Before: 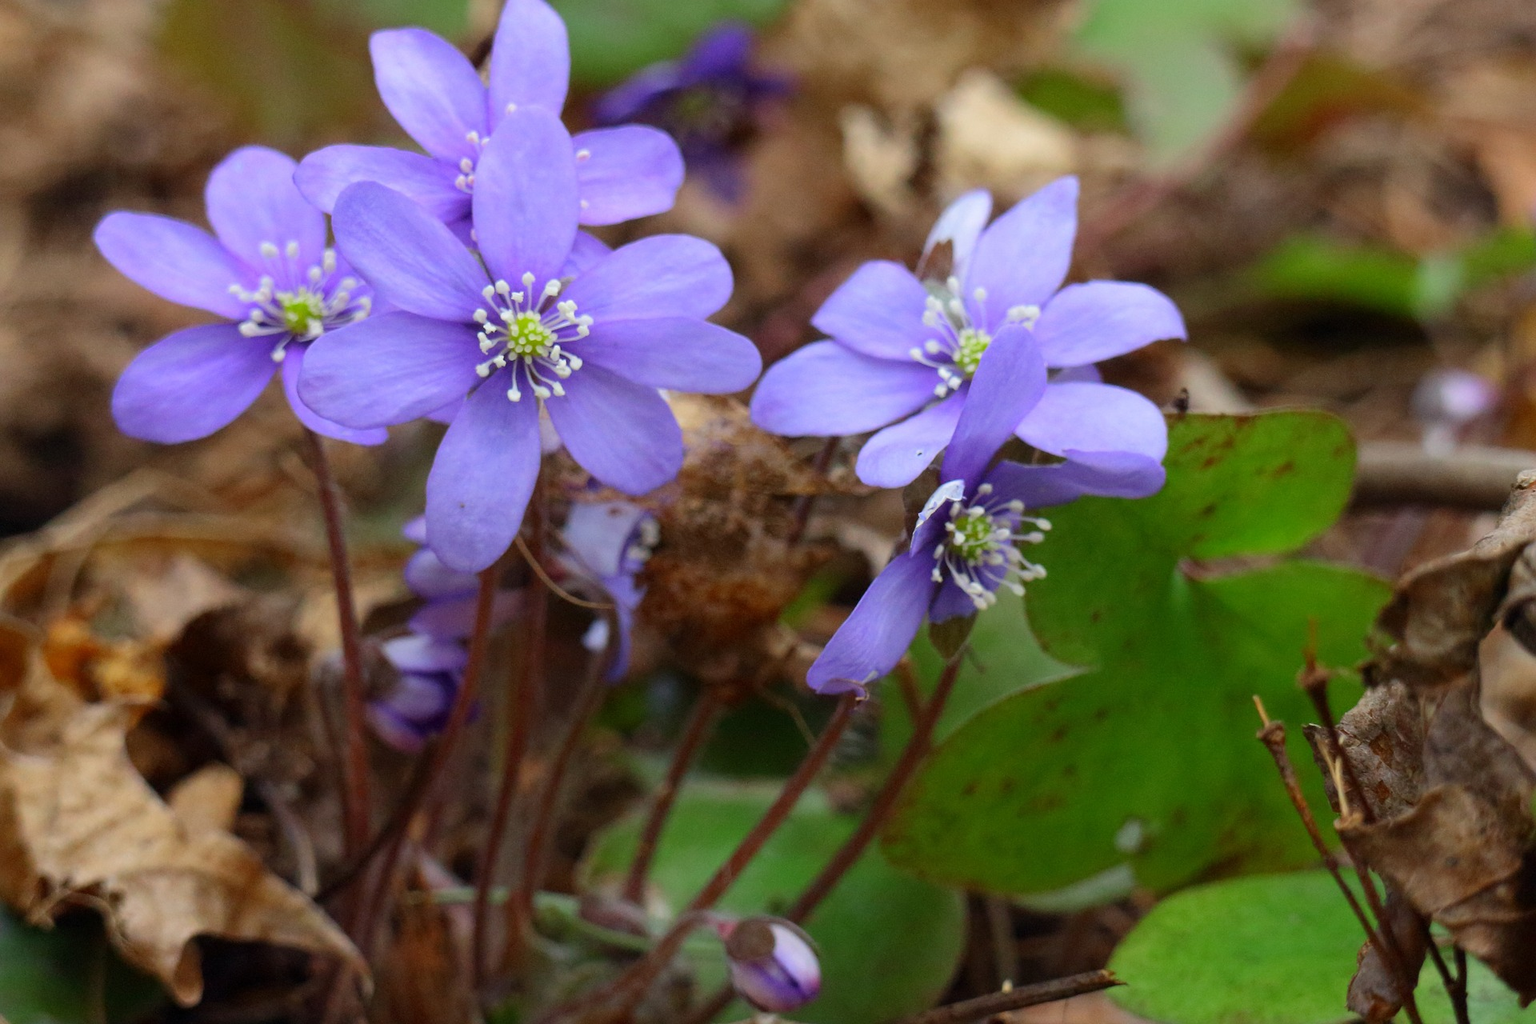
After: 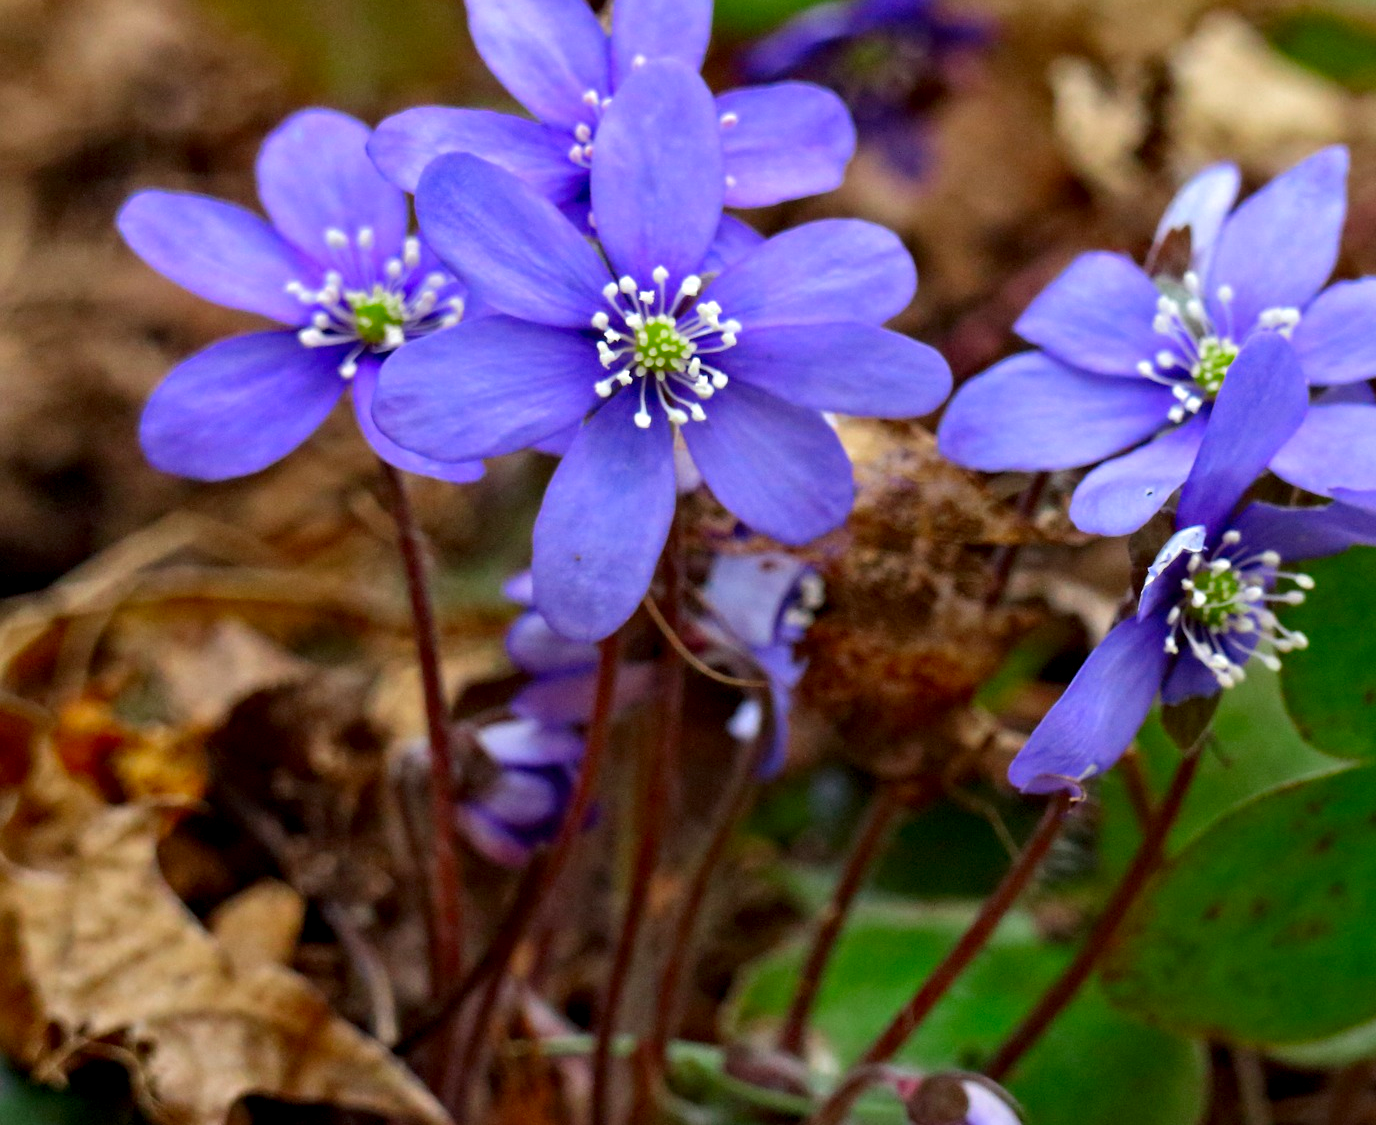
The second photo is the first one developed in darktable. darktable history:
contrast equalizer: y [[0.511, 0.558, 0.631, 0.632, 0.559, 0.512], [0.5 ×6], [0.507, 0.559, 0.627, 0.644, 0.647, 0.647], [0 ×6], [0 ×6]]
color zones: curves: ch0 [(0, 0.425) (0.143, 0.422) (0.286, 0.42) (0.429, 0.419) (0.571, 0.419) (0.714, 0.42) (0.857, 0.422) (1, 0.425)]; ch1 [(0, 0.666) (0.143, 0.669) (0.286, 0.671) (0.429, 0.67) (0.571, 0.67) (0.714, 0.67) (0.857, 0.67) (1, 0.666)]
crop: top 5.803%, right 27.864%, bottom 5.804%
